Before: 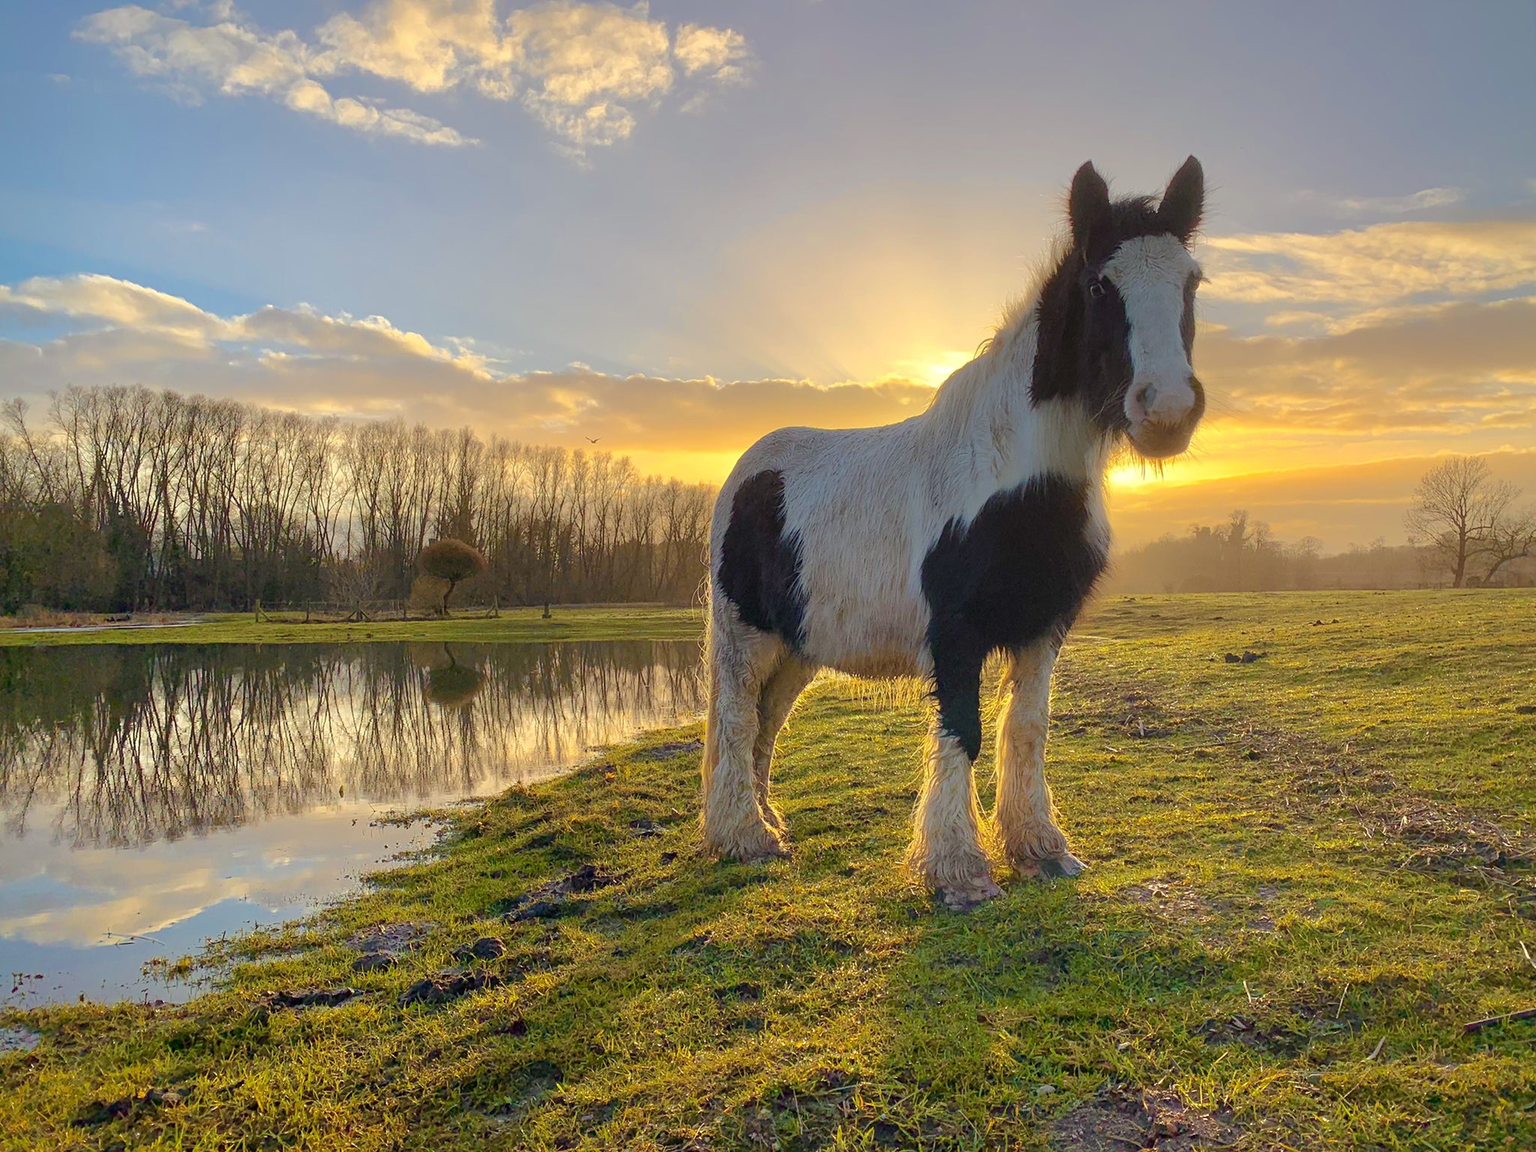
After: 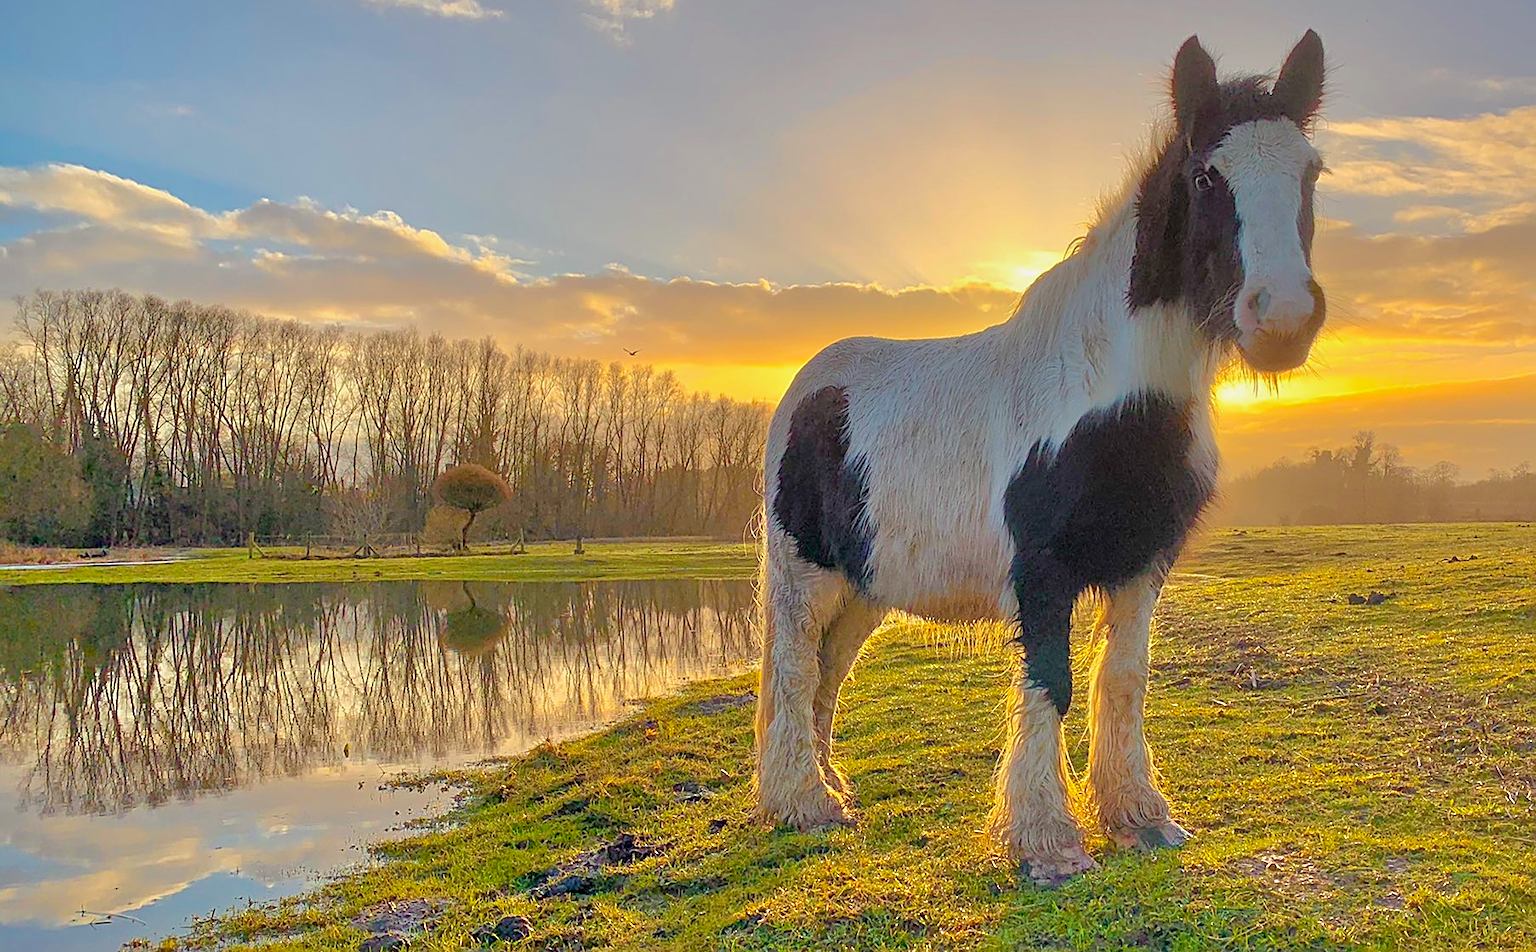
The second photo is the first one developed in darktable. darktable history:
sharpen: on, module defaults
crop and rotate: left 2.368%, top 11.265%, right 9.448%, bottom 15.765%
exposure: black level correction 0.001, exposure -0.199 EV, compensate highlight preservation false
tone equalizer: -7 EV 0.141 EV, -6 EV 0.573 EV, -5 EV 1.13 EV, -4 EV 1.35 EV, -3 EV 1.15 EV, -2 EV 0.6 EV, -1 EV 0.148 EV
